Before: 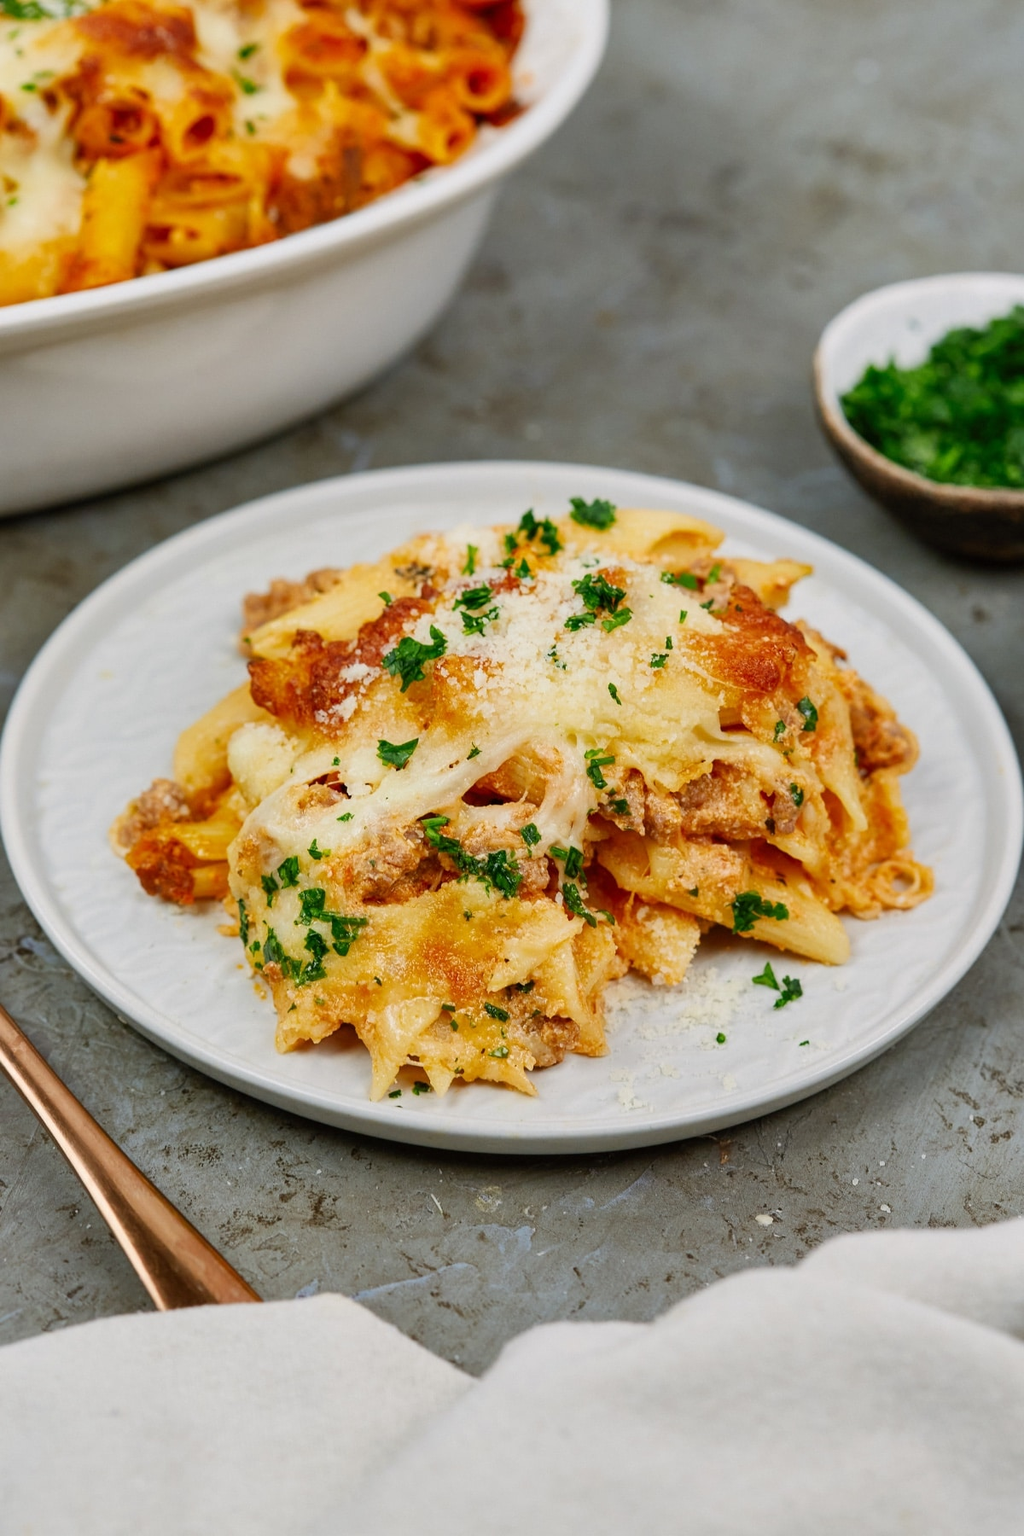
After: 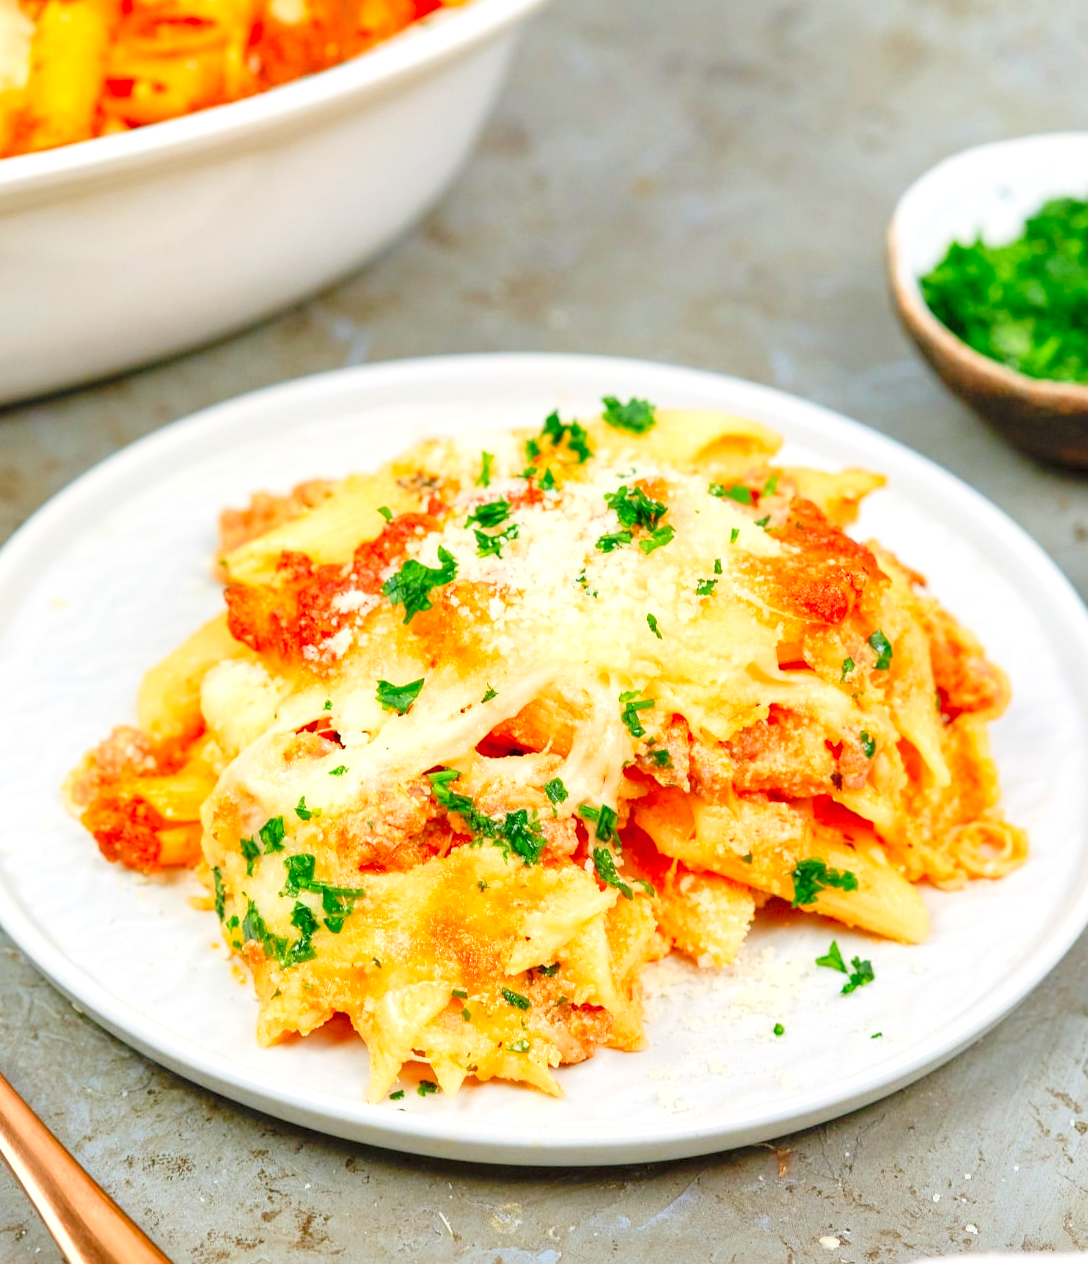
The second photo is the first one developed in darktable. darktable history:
levels: levels [0.008, 0.318, 0.836]
crop: left 5.566%, top 10.397%, right 3.695%, bottom 19.373%
